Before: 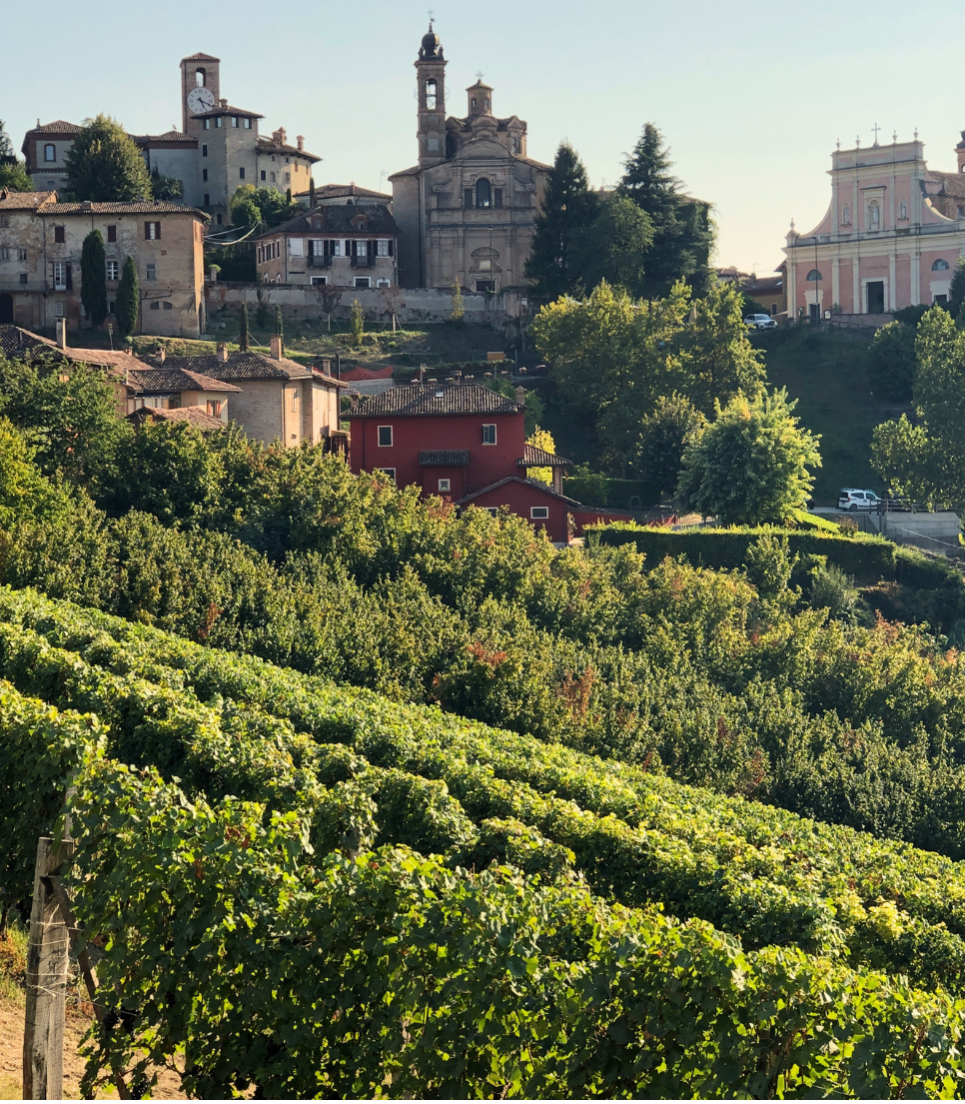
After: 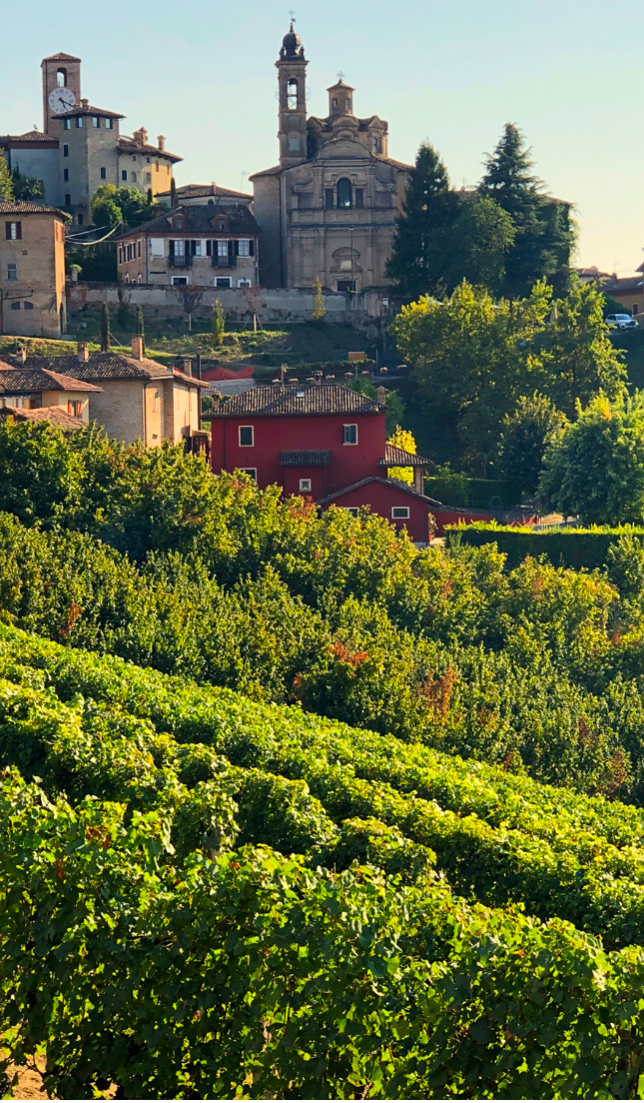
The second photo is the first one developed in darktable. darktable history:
sharpen: amount 0.204
contrast brightness saturation: saturation 0.489
crop and rotate: left 14.425%, right 18.742%
